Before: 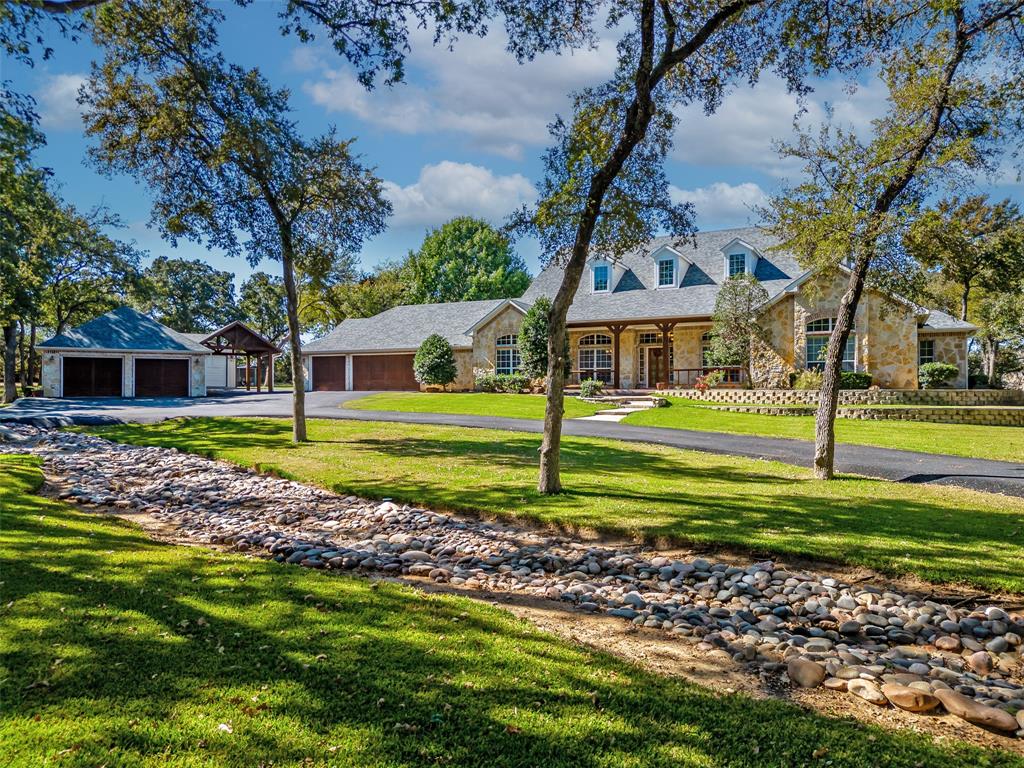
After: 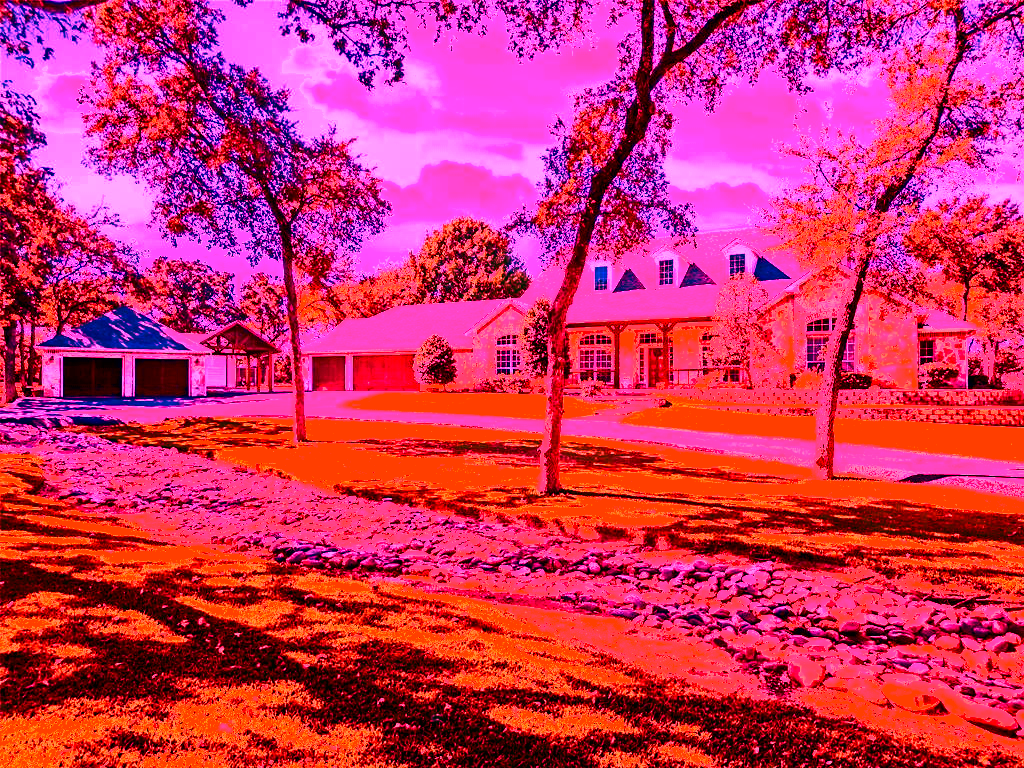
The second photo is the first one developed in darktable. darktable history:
white balance: red 4.26, blue 1.802
contrast brightness saturation: brightness -0.52
shadows and highlights: radius 125.46, shadows 21.19, highlights -21.19, low approximation 0.01
